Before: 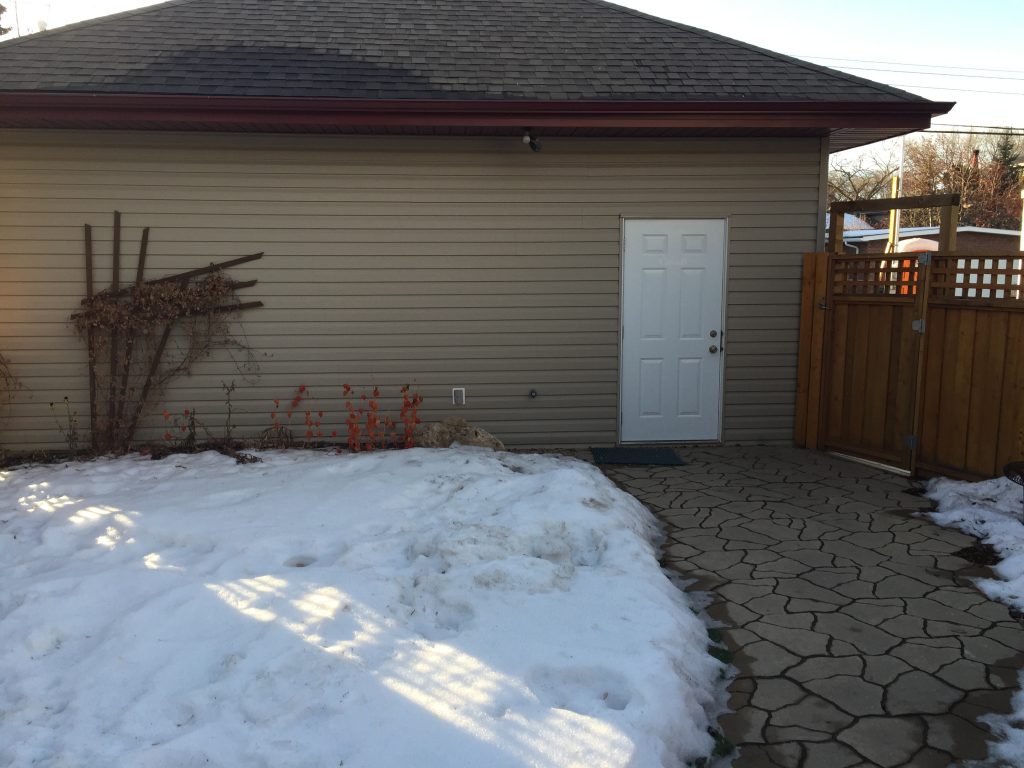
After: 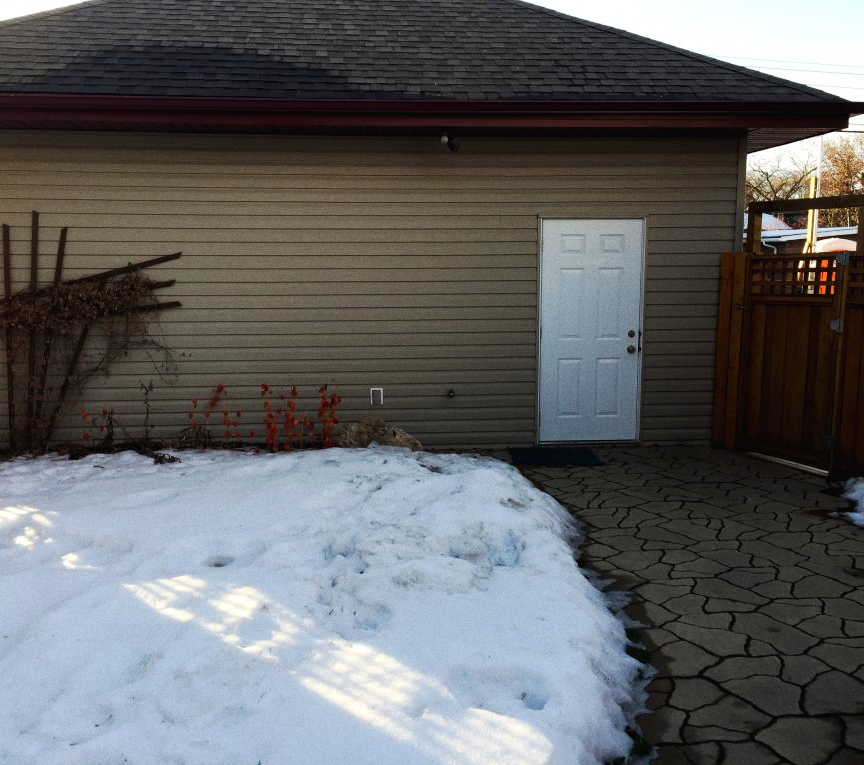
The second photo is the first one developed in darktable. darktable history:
tone curve: curves: ch0 [(0, 0) (0.003, 0.016) (0.011, 0.016) (0.025, 0.016) (0.044, 0.016) (0.069, 0.016) (0.1, 0.026) (0.136, 0.047) (0.177, 0.088) (0.224, 0.14) (0.277, 0.2) (0.335, 0.276) (0.399, 0.37) (0.468, 0.47) (0.543, 0.583) (0.623, 0.698) (0.709, 0.779) (0.801, 0.858) (0.898, 0.929) (1, 1)], preserve colors none
grain: coarseness 7.08 ISO, strength 21.67%, mid-tones bias 59.58%
crop: left 8.026%, right 7.374%
